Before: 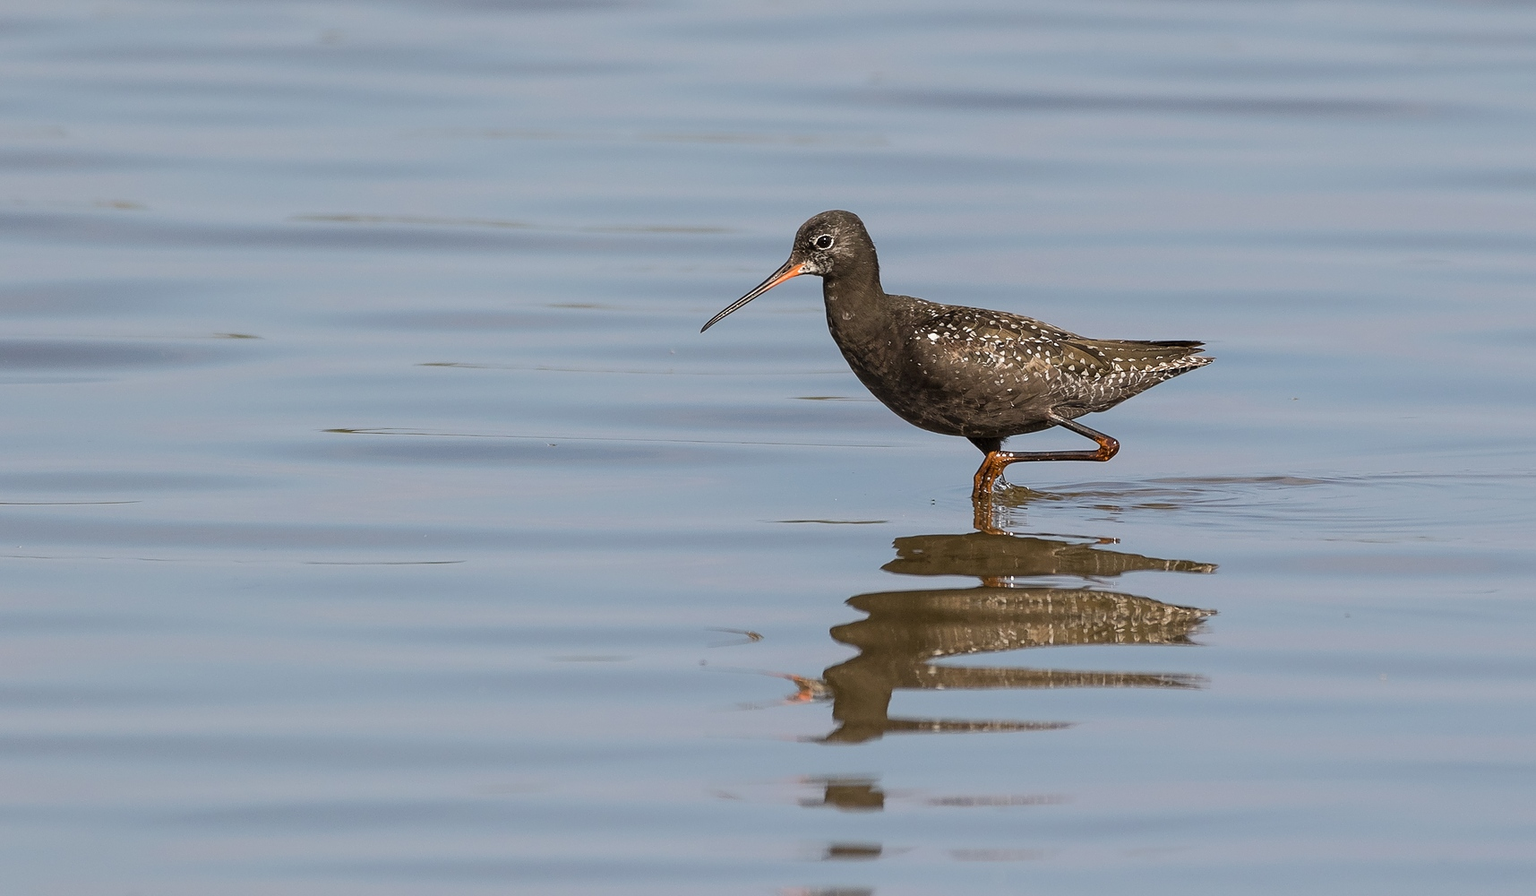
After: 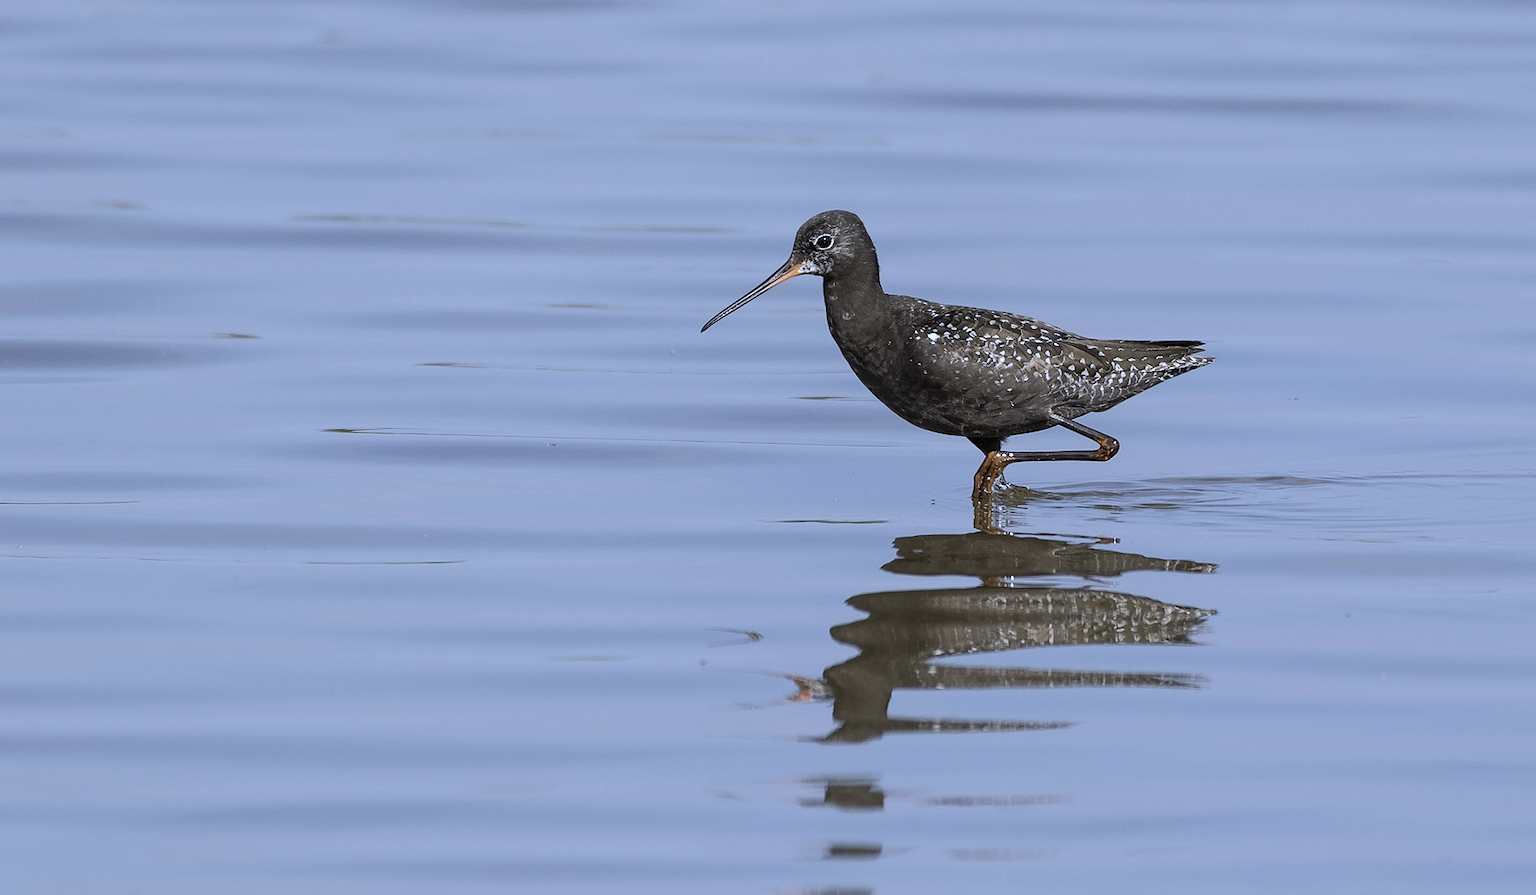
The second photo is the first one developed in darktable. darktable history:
color correction: saturation 0.57
contrast brightness saturation: contrast 0.08, saturation 0.2
white balance: red 0.871, blue 1.249
